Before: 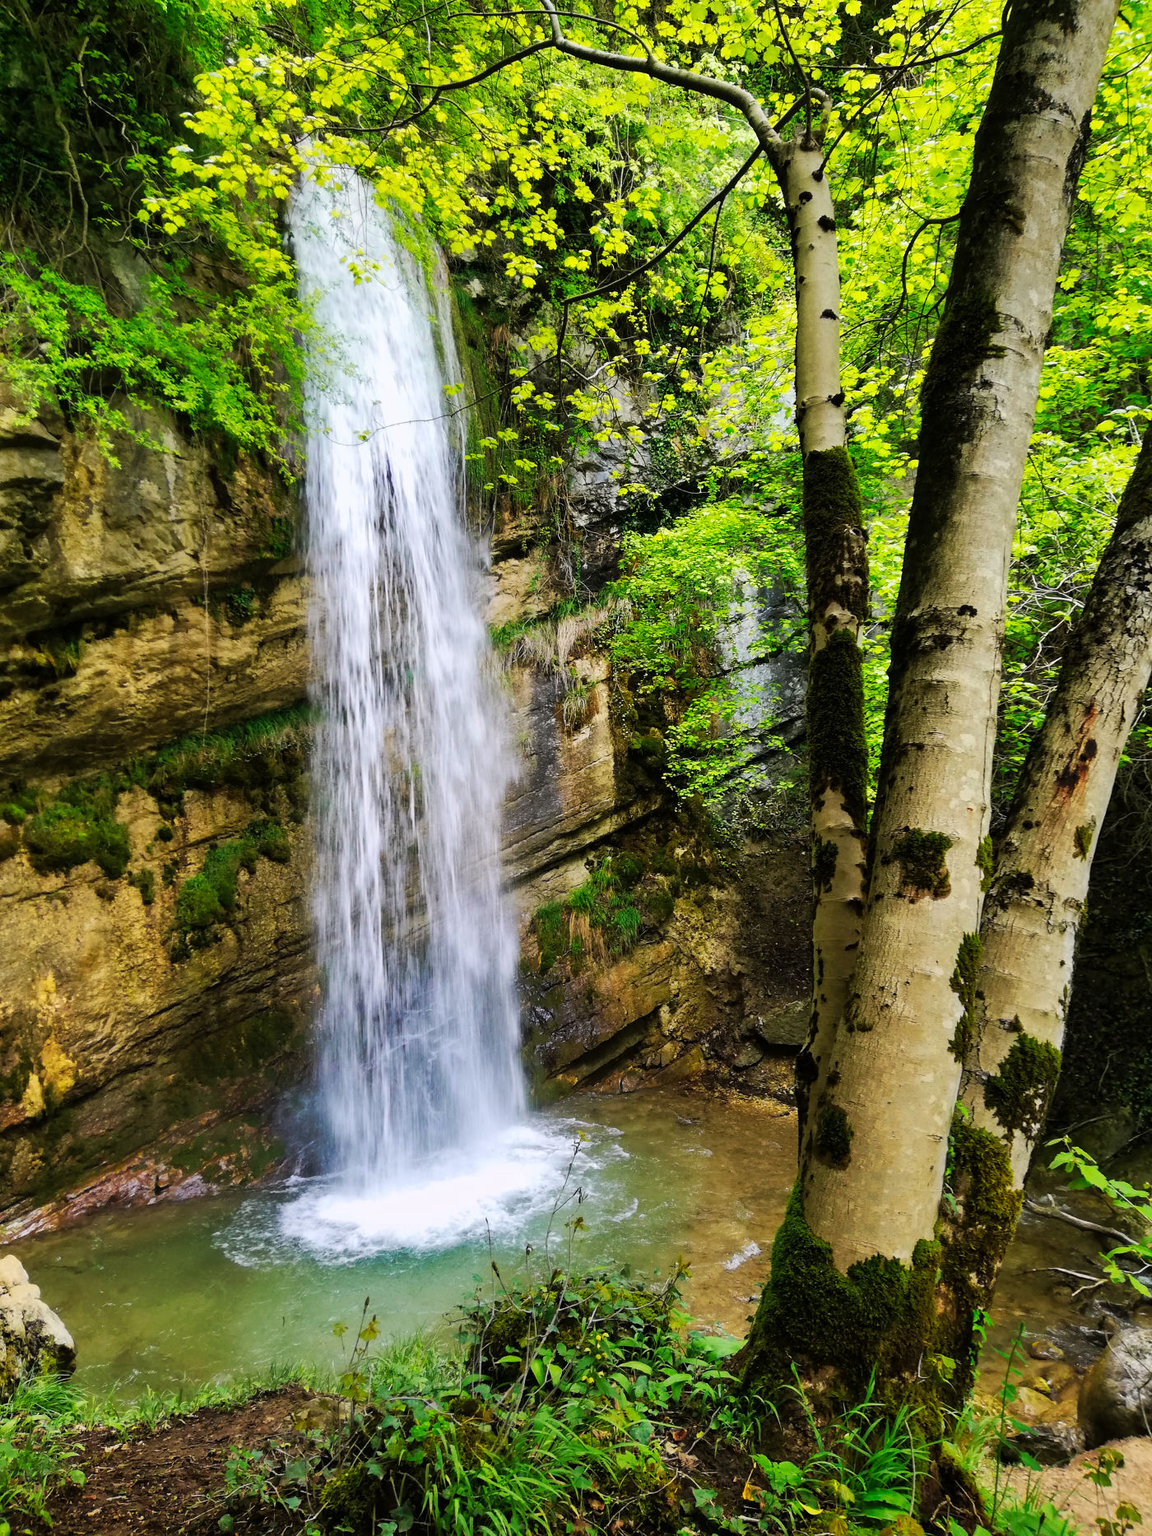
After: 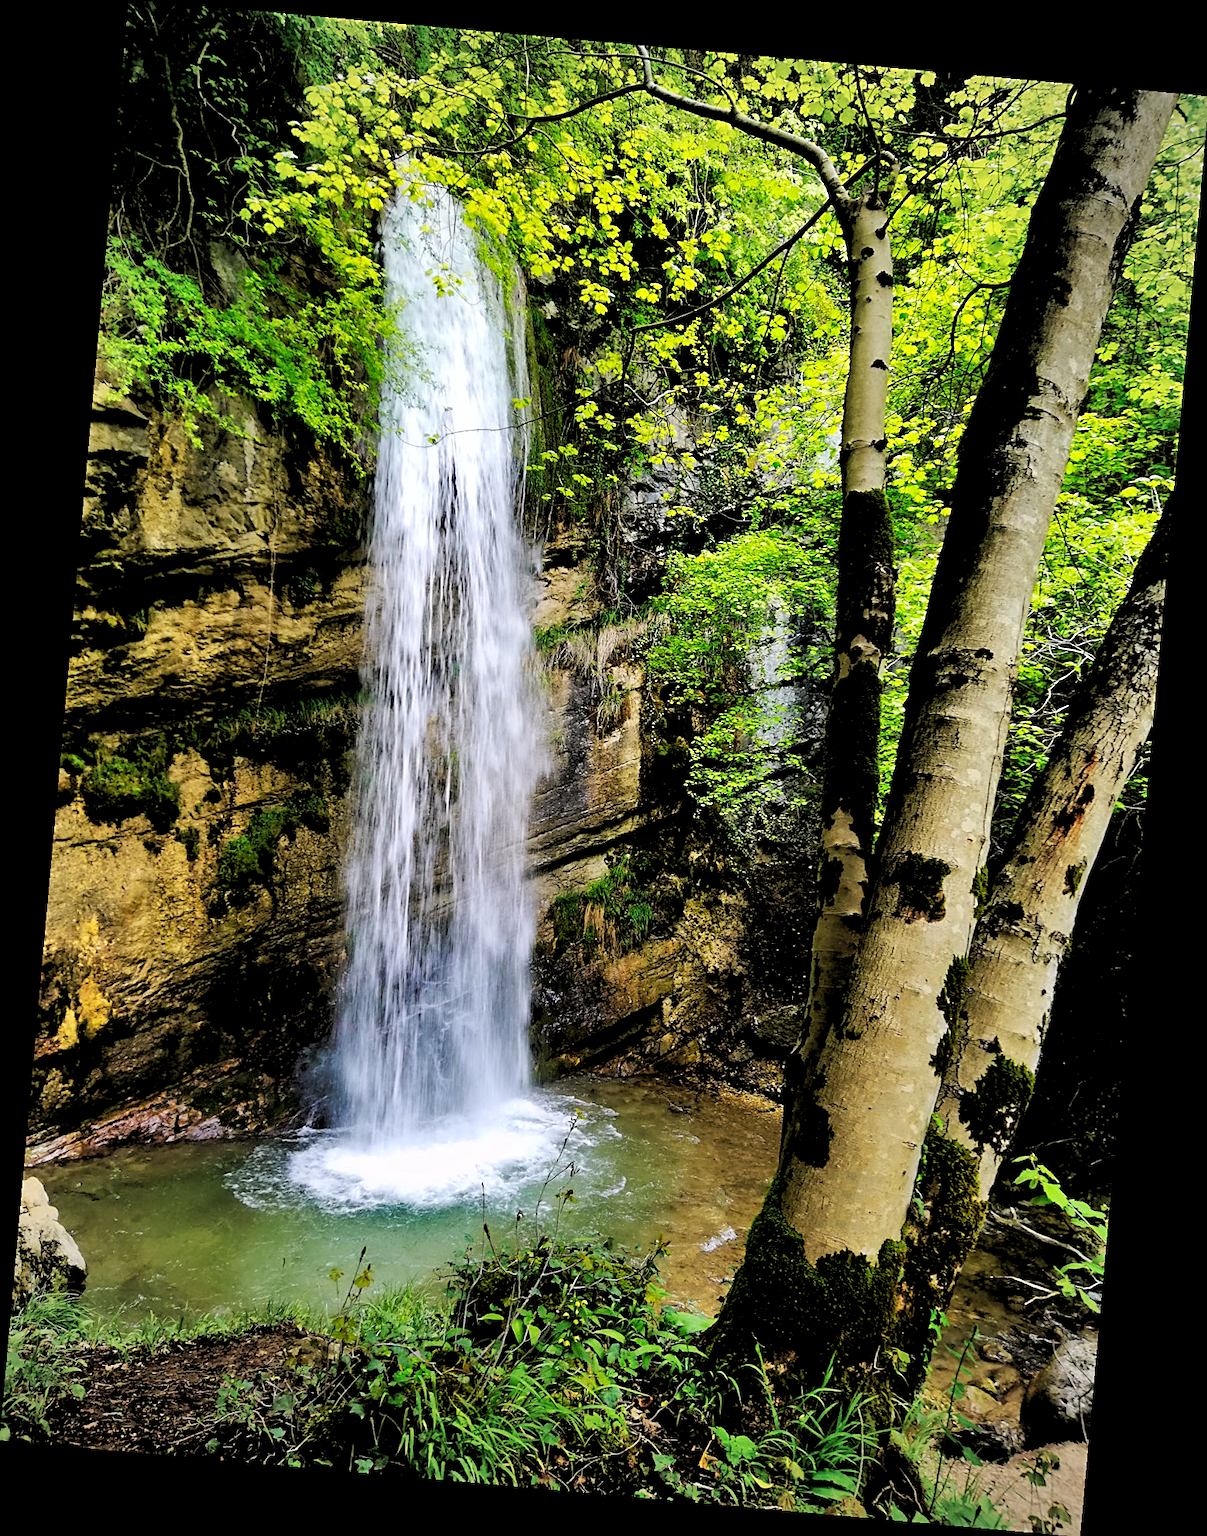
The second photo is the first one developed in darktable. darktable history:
rgb levels: levels [[0.034, 0.472, 0.904], [0, 0.5, 1], [0, 0.5, 1]]
sharpen: on, module defaults
rotate and perspective: rotation 5.12°, automatic cropping off
vignetting: on, module defaults
shadows and highlights: shadows 43.71, white point adjustment -1.46, soften with gaussian
